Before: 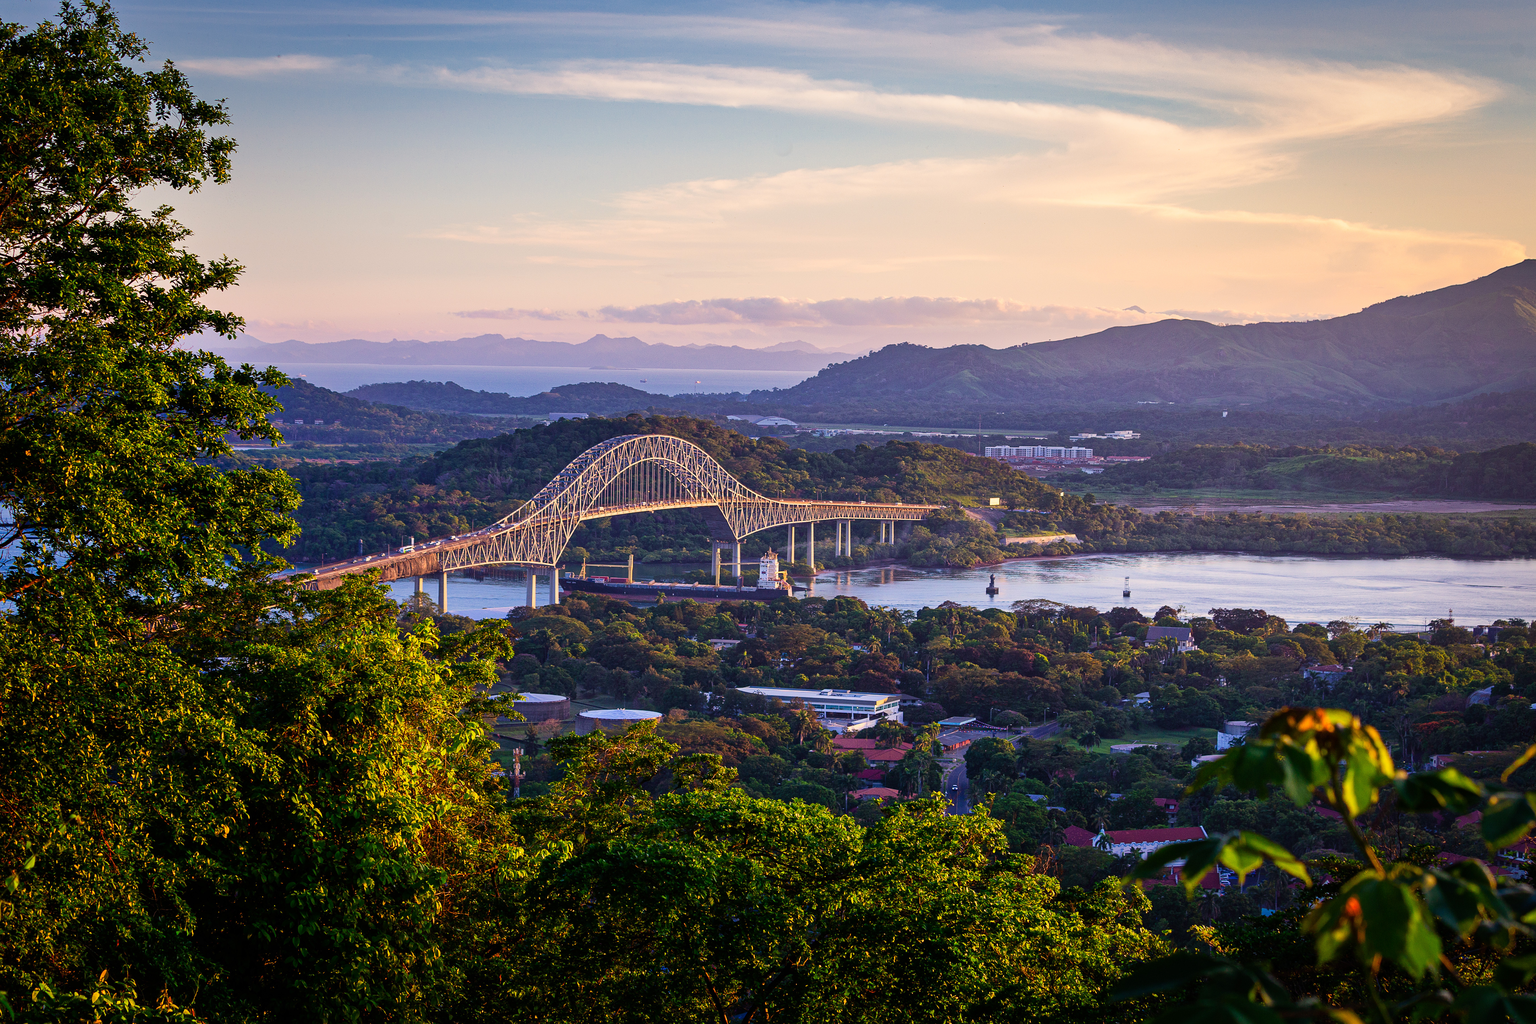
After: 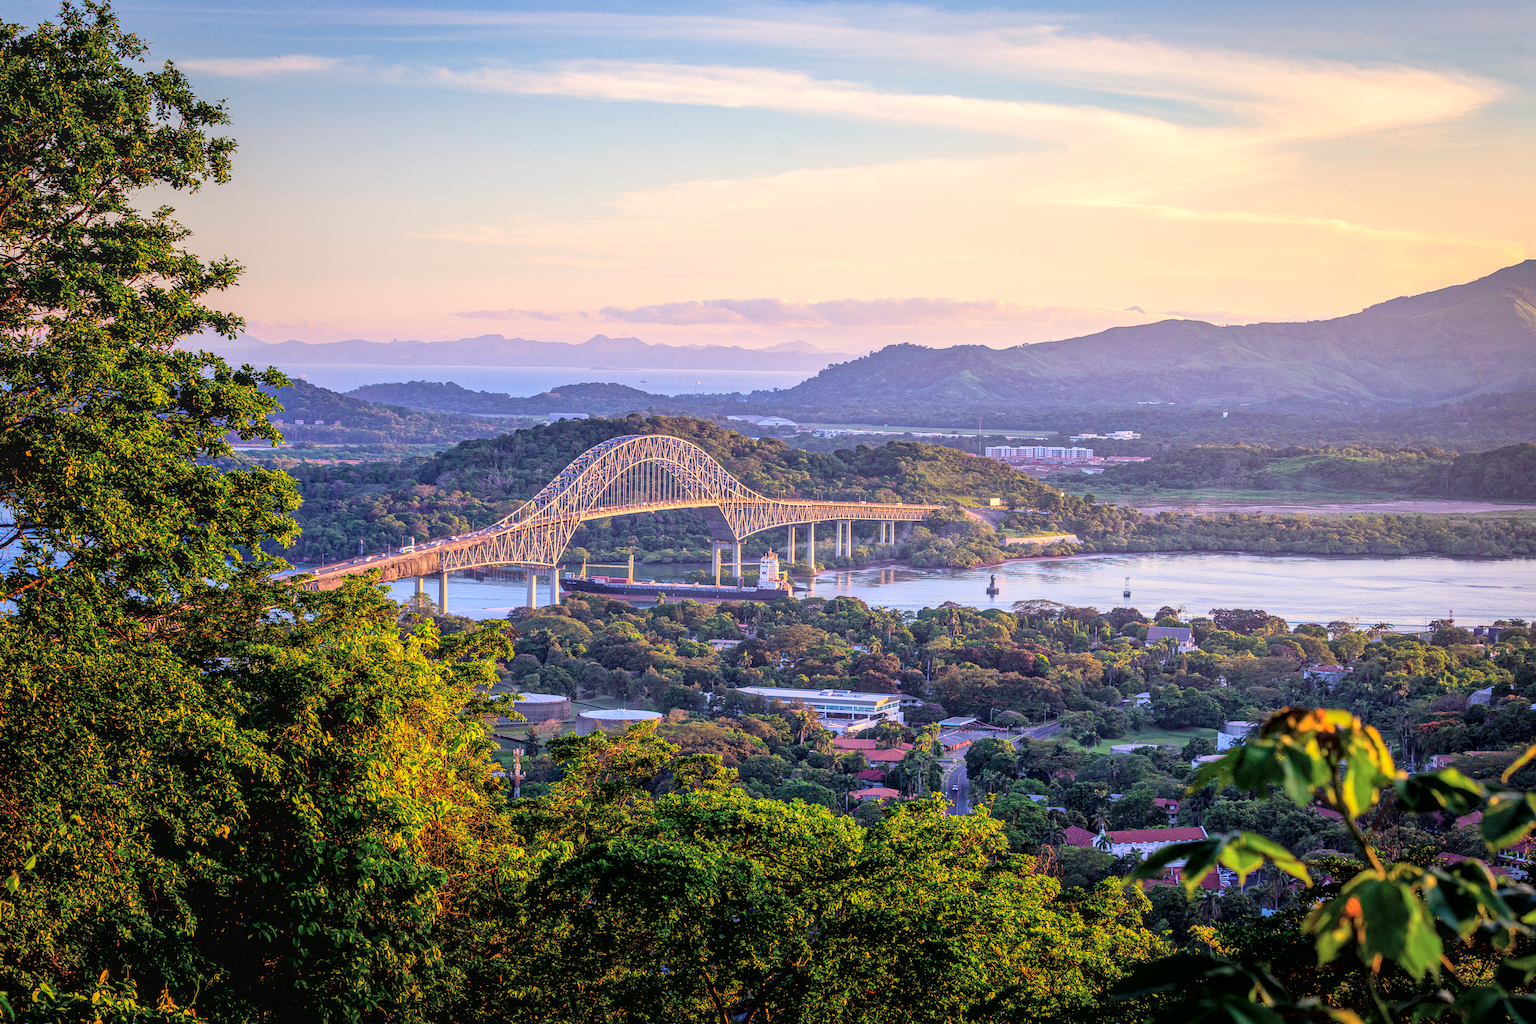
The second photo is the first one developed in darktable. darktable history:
exposure: black level correction 0.003, exposure 0.383 EV, compensate highlight preservation false
global tonemap: drago (0.7, 100)
local contrast: highlights 0%, shadows 0%, detail 133%
